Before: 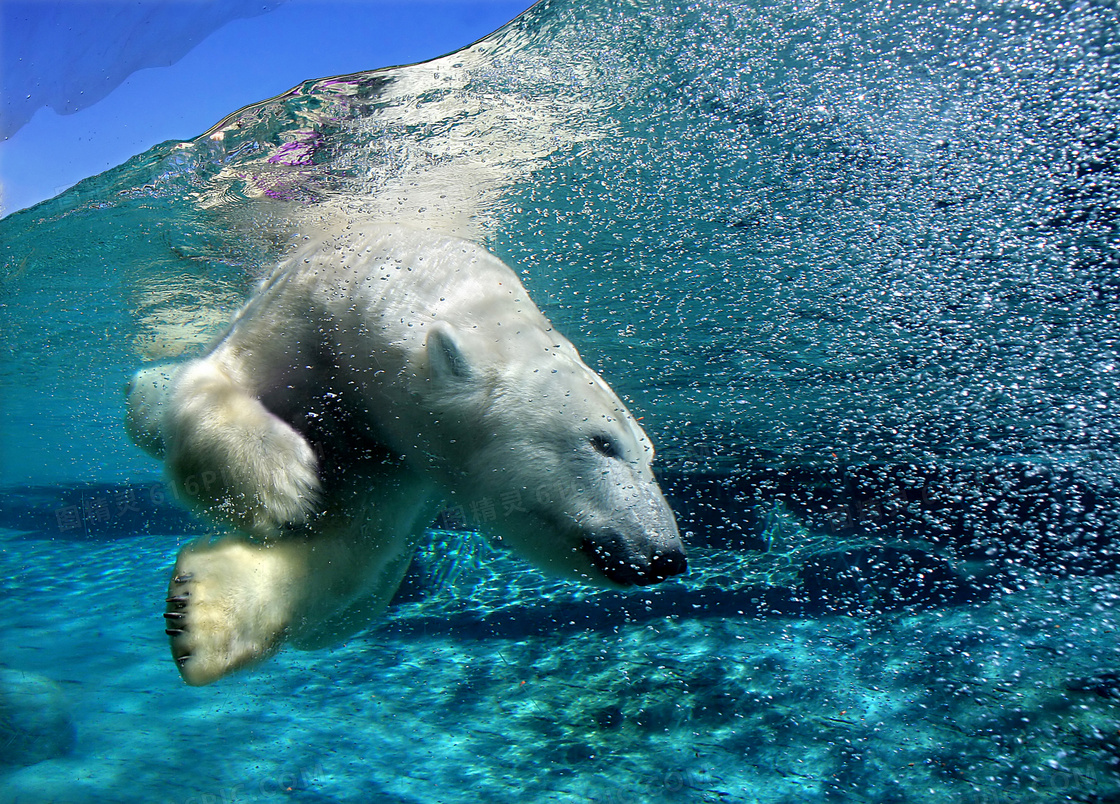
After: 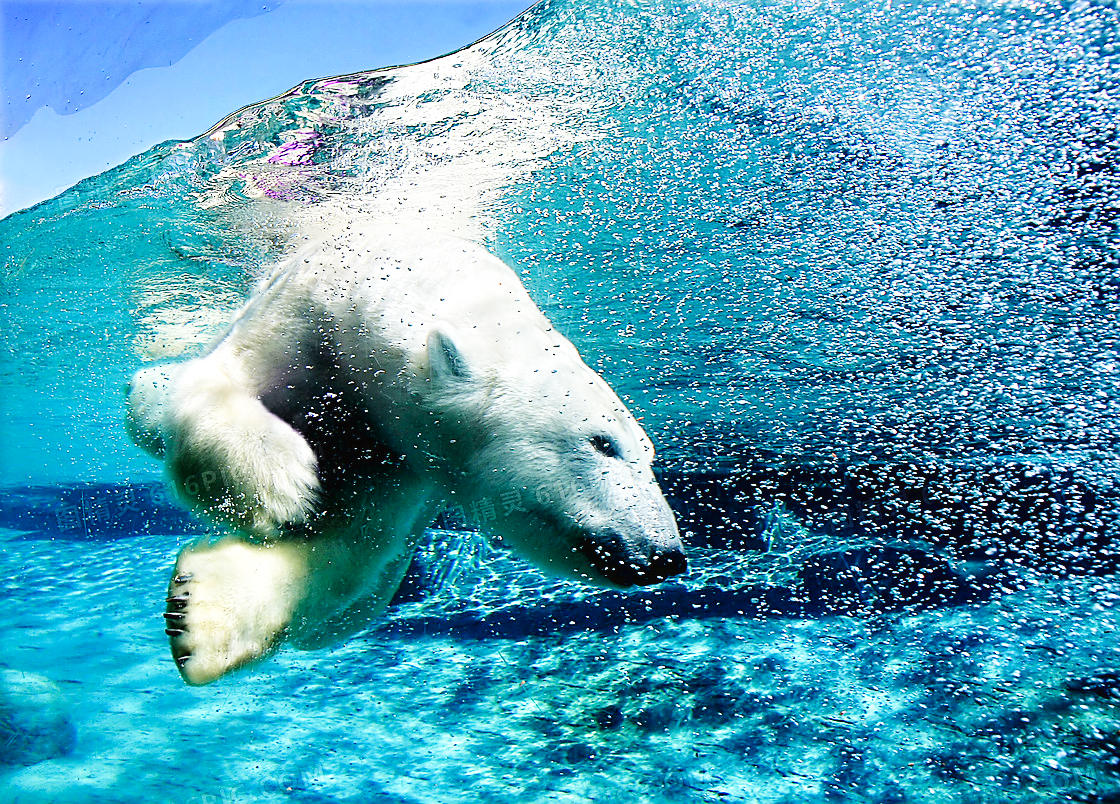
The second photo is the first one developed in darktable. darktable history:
base curve: curves: ch0 [(0, 0.003) (0.001, 0.002) (0.006, 0.004) (0.02, 0.022) (0.048, 0.086) (0.094, 0.234) (0.162, 0.431) (0.258, 0.629) (0.385, 0.8) (0.548, 0.918) (0.751, 0.988) (1, 1)], preserve colors none
sharpen: on, module defaults
